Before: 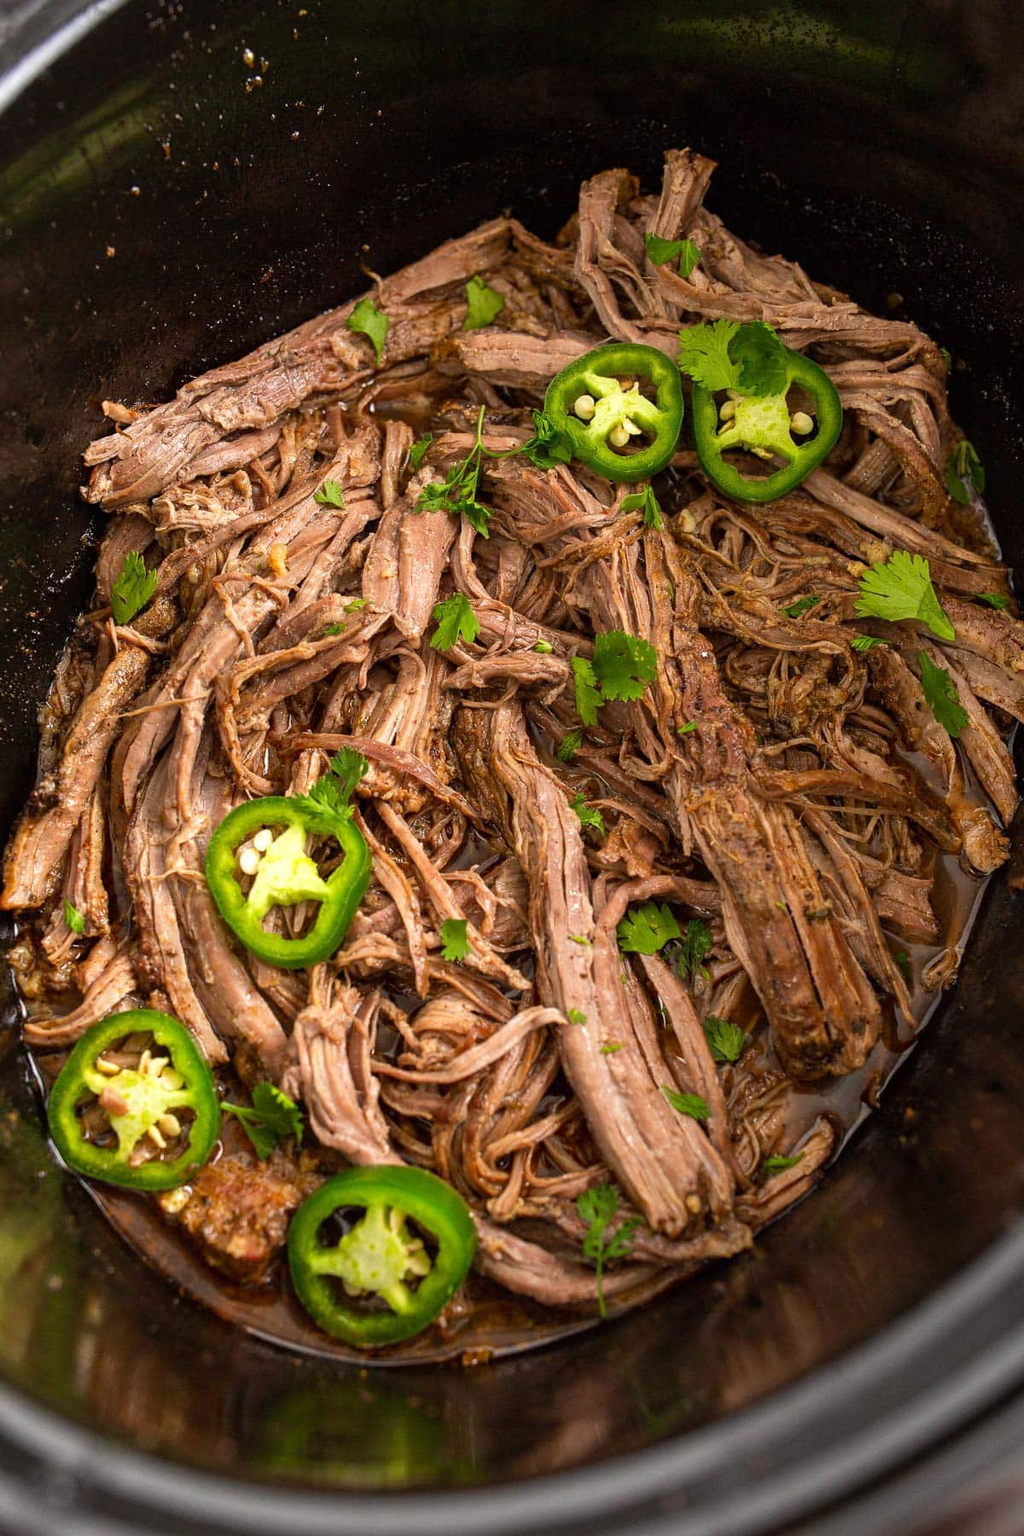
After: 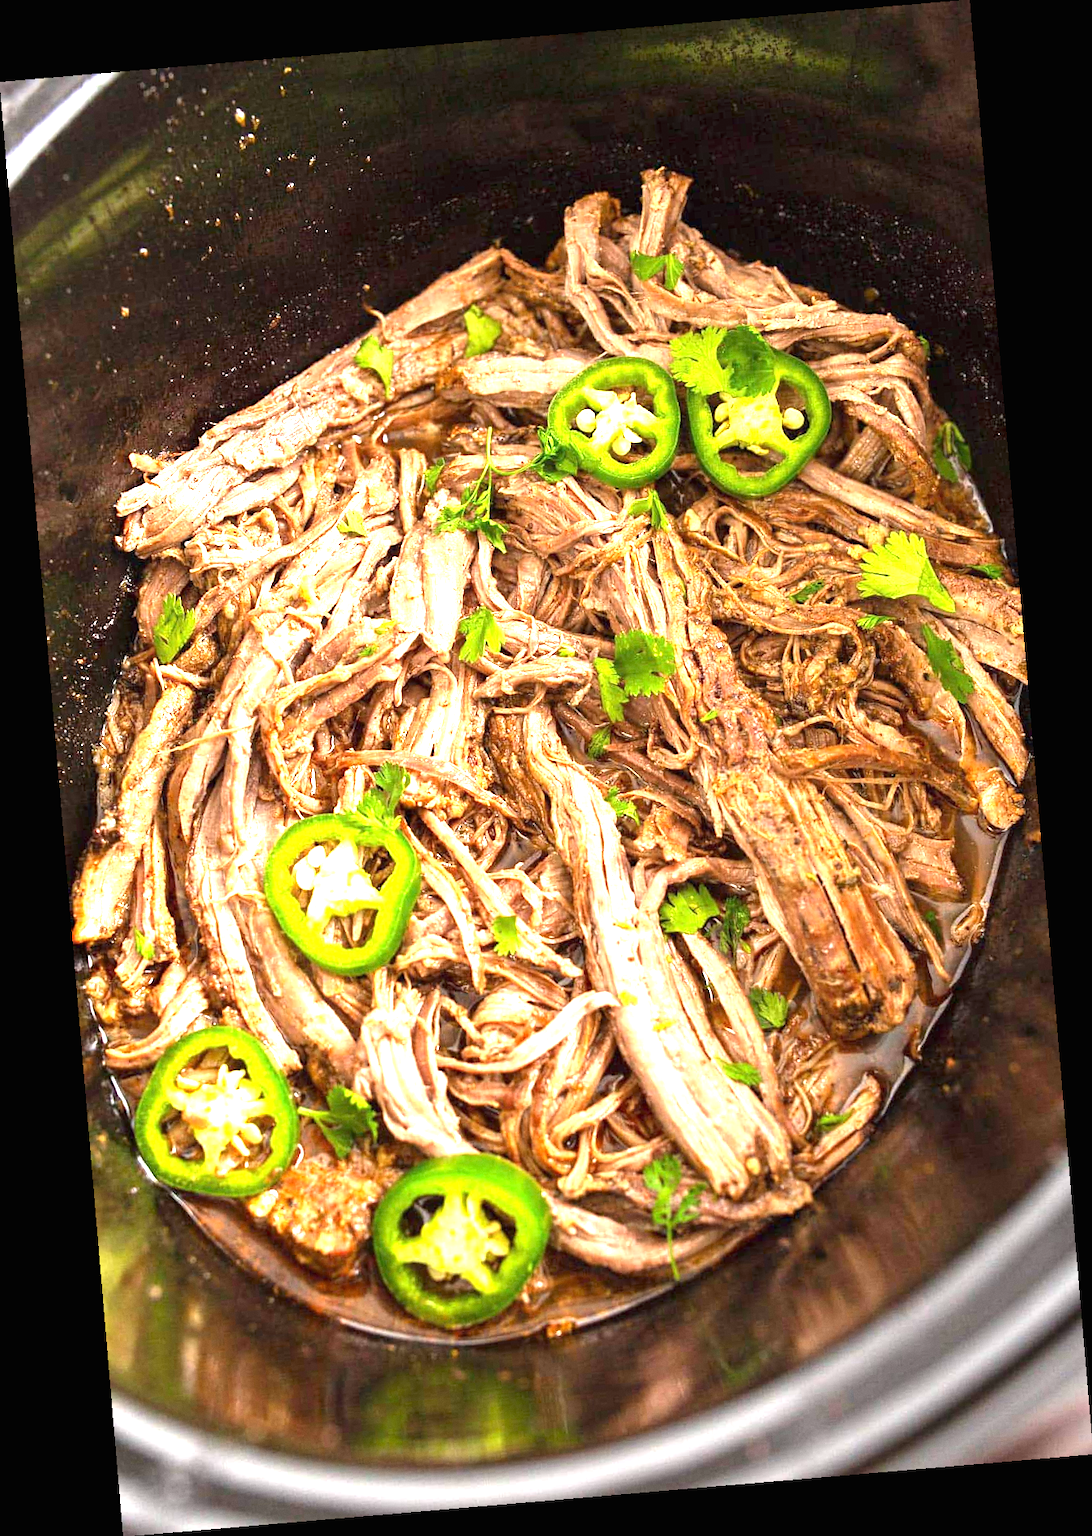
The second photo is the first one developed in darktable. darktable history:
grain: coarseness 0.09 ISO, strength 10%
exposure: black level correction 0, exposure 1.975 EV, compensate exposure bias true, compensate highlight preservation false
rotate and perspective: rotation -4.86°, automatic cropping off
